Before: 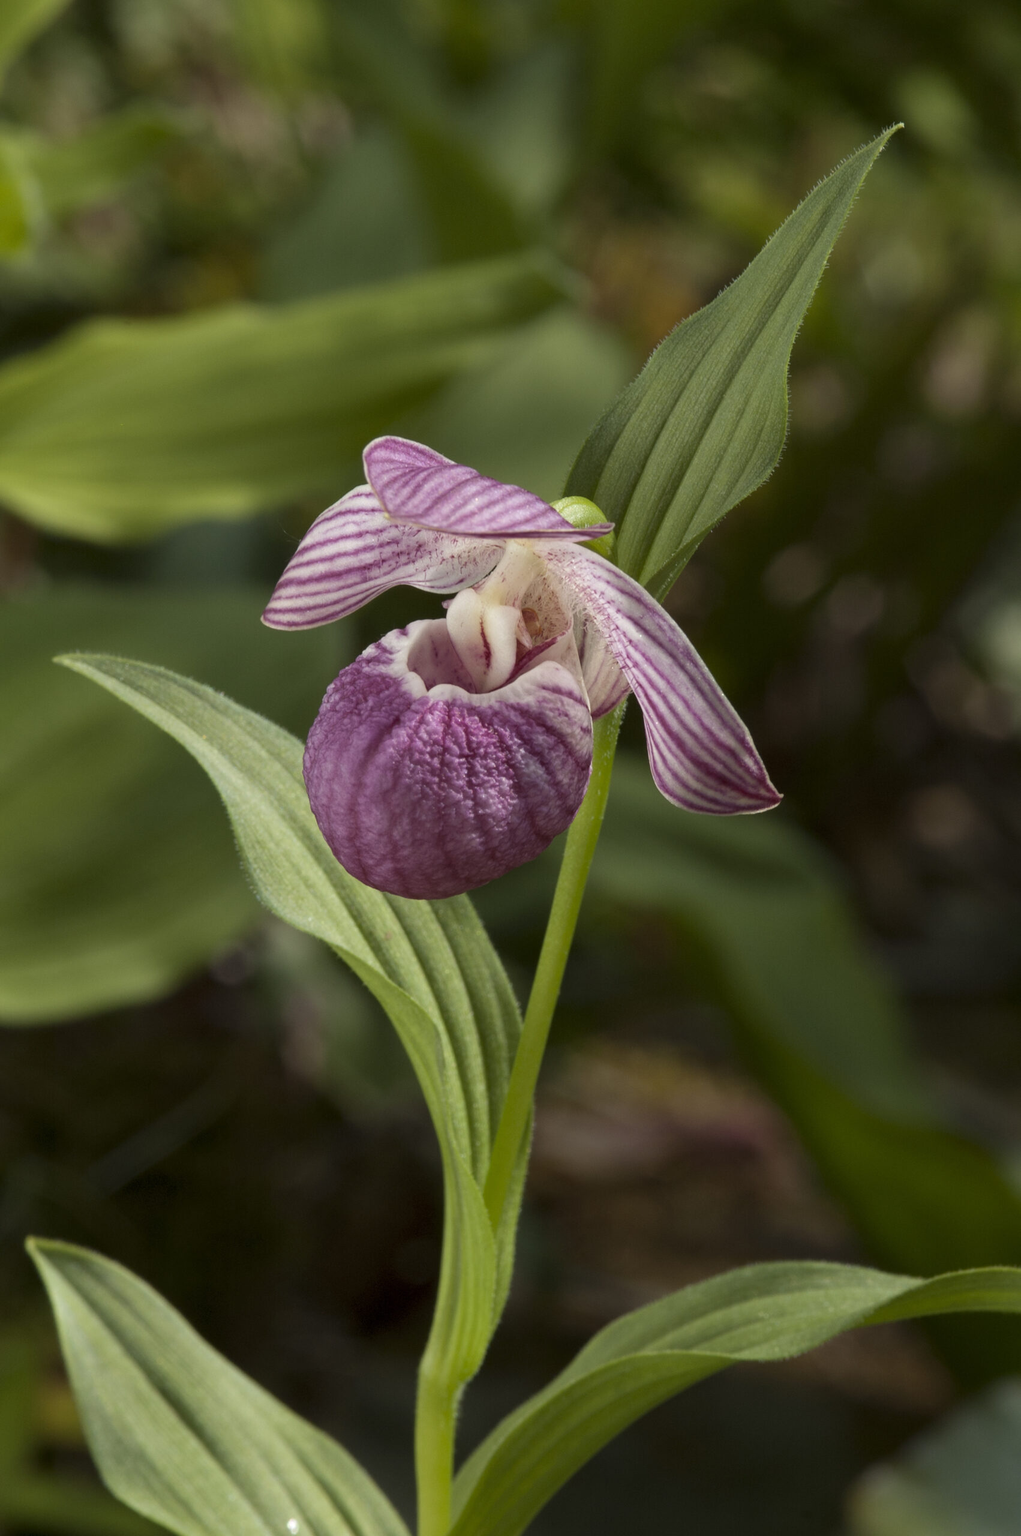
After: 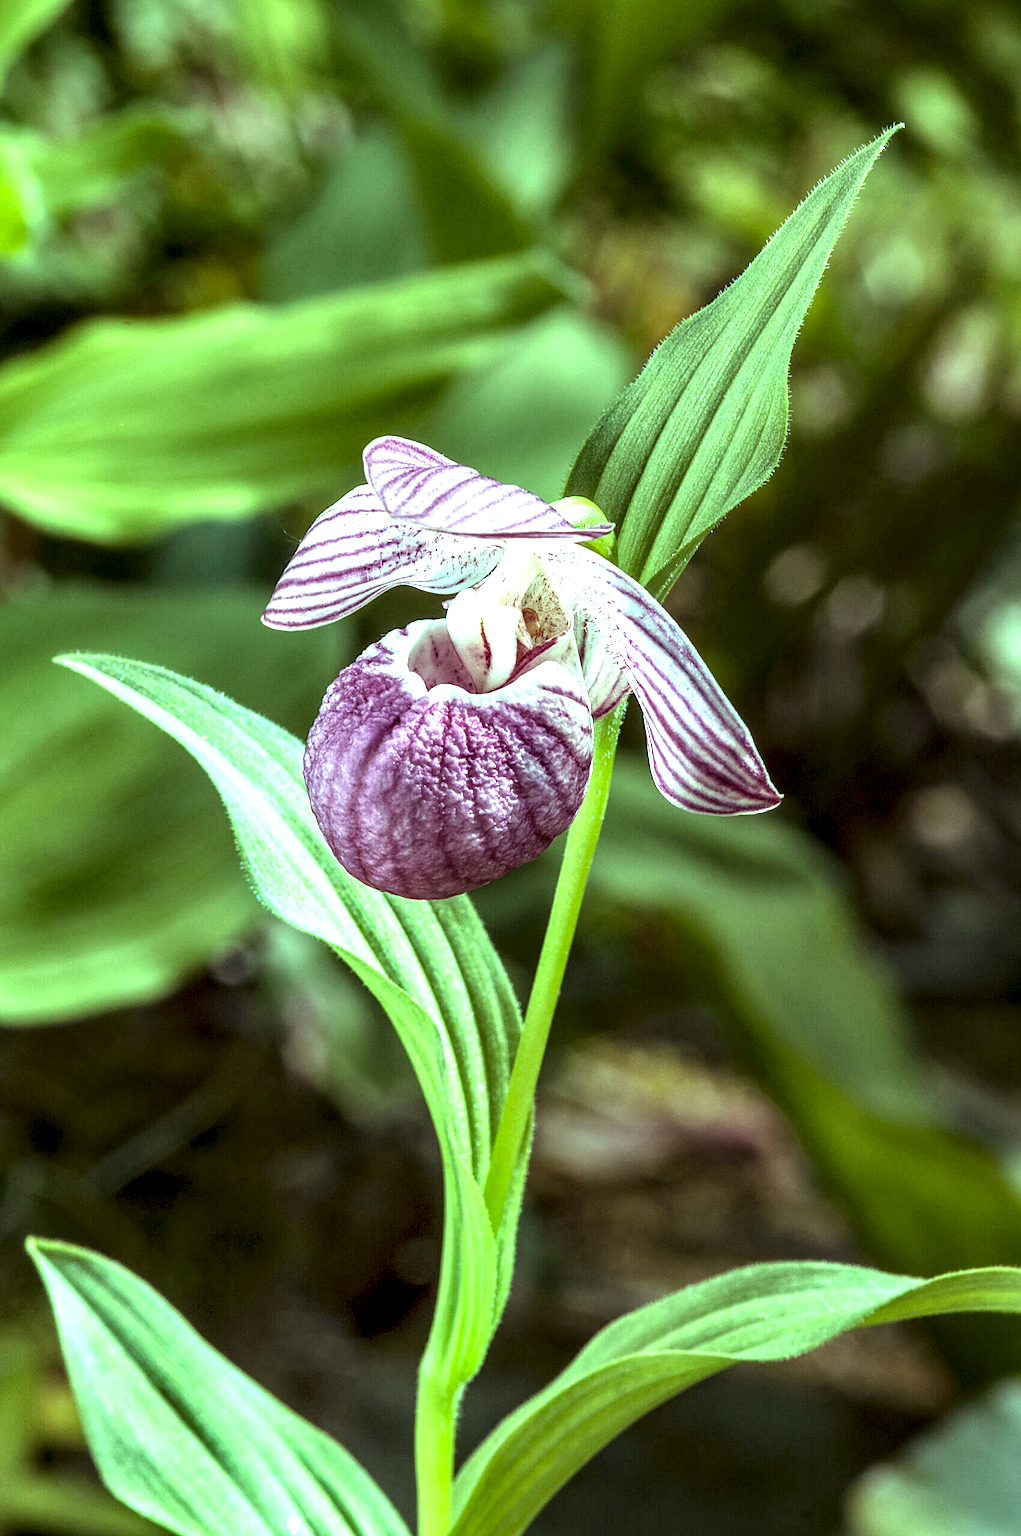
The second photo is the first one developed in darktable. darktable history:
sharpen: on, module defaults
color balance rgb: highlights gain › chroma 7.373%, highlights gain › hue 185.89°, linear chroma grading › global chroma 14.449%, perceptual saturation grading › global saturation -3.06%, global vibrance 16.087%, saturation formula JzAzBz (2021)
exposure: black level correction 0, exposure 1.199 EV, compensate highlight preservation false
local contrast: detail 203%
